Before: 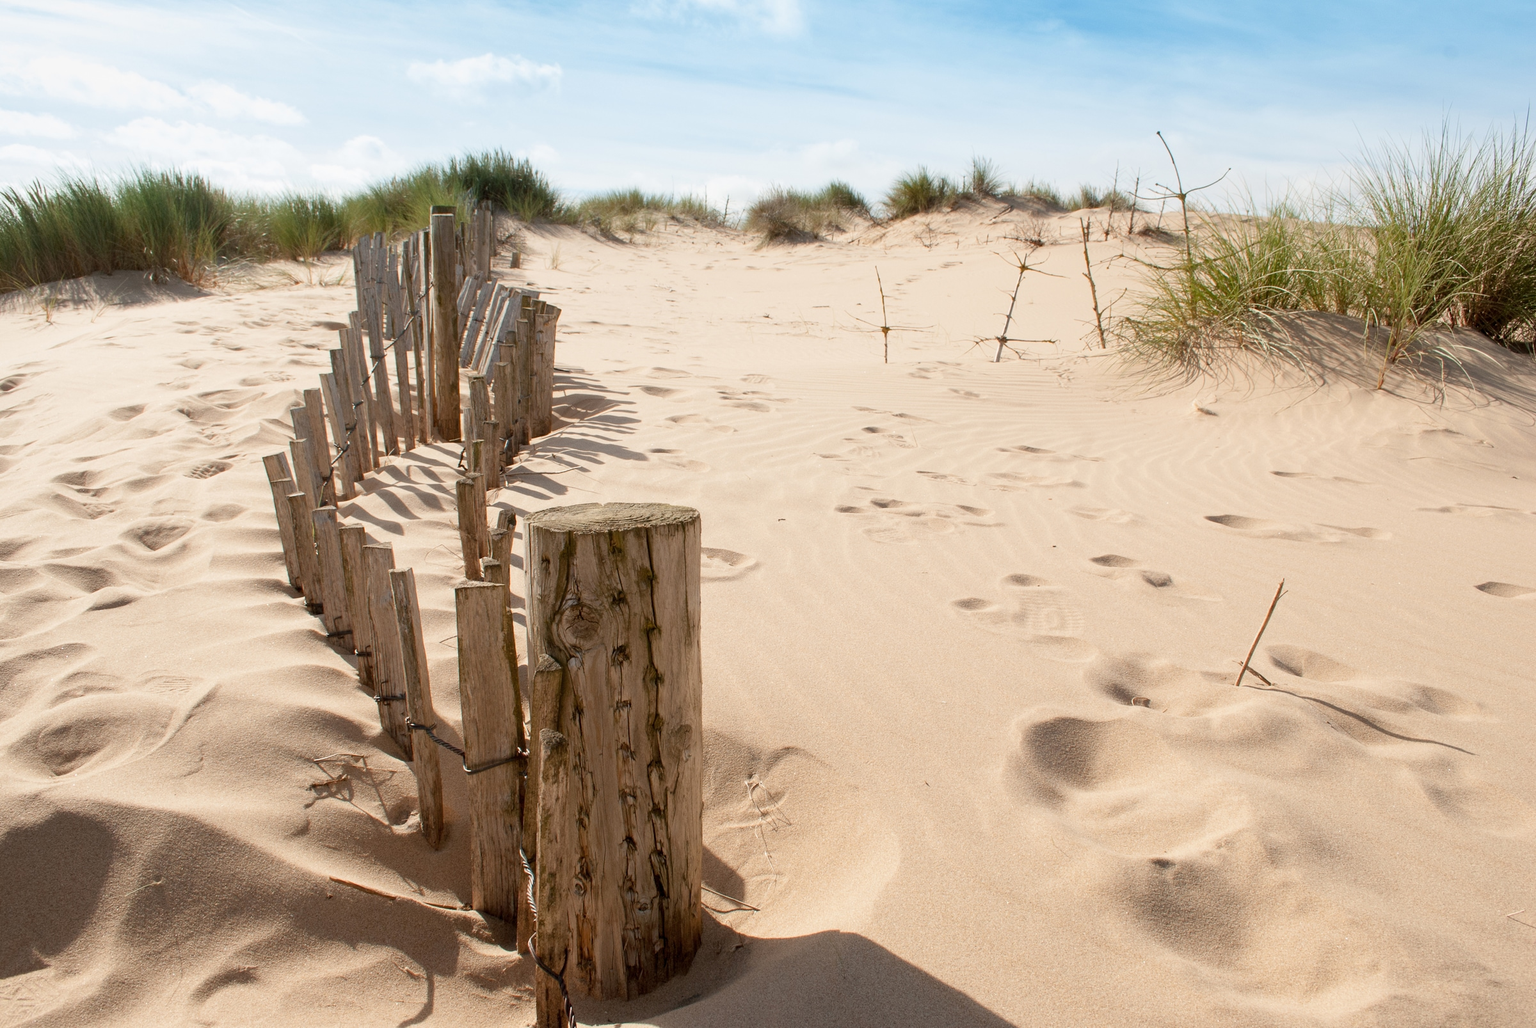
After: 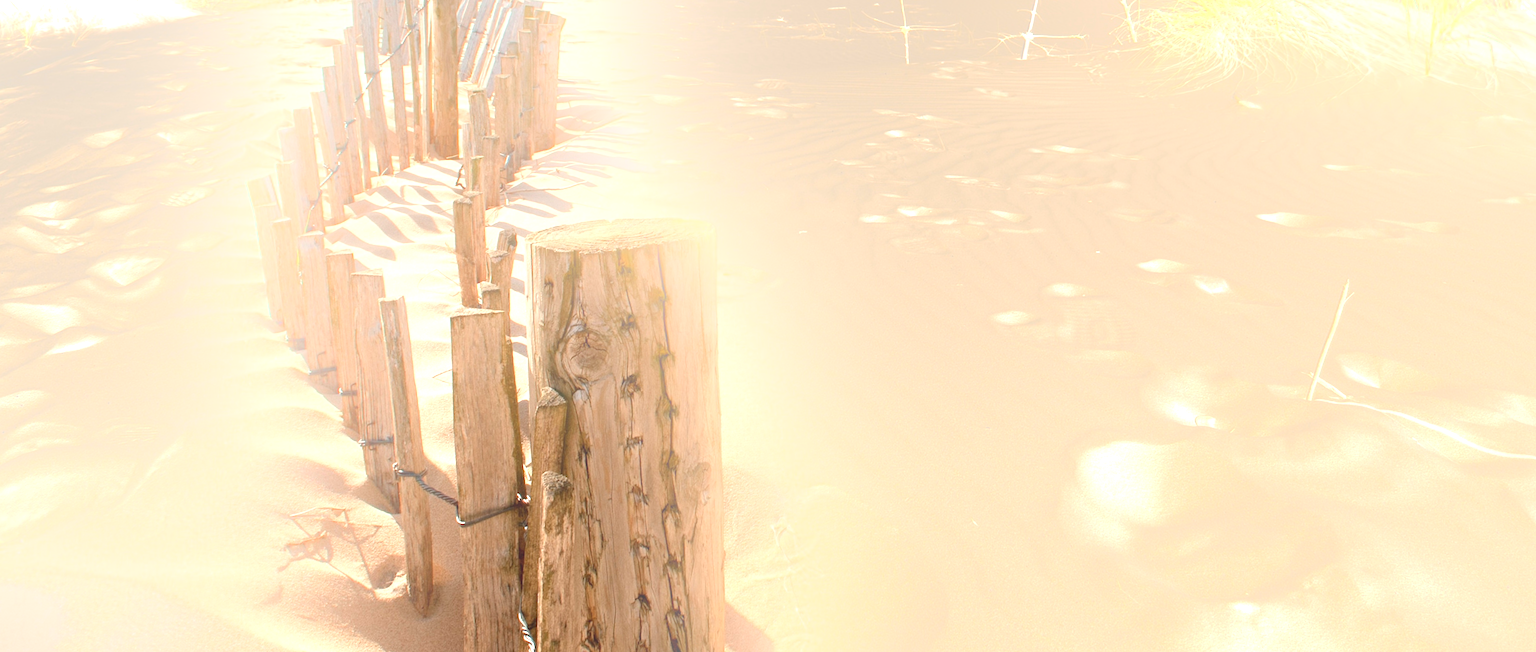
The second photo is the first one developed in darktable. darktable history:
exposure: black level correction 0, exposure 1.2 EV, compensate exposure bias true, compensate highlight preservation false
crop and rotate: top 25.357%, bottom 13.942%
bloom: size 38%, threshold 95%, strength 30%
rotate and perspective: rotation -1.68°, lens shift (vertical) -0.146, crop left 0.049, crop right 0.912, crop top 0.032, crop bottom 0.96
